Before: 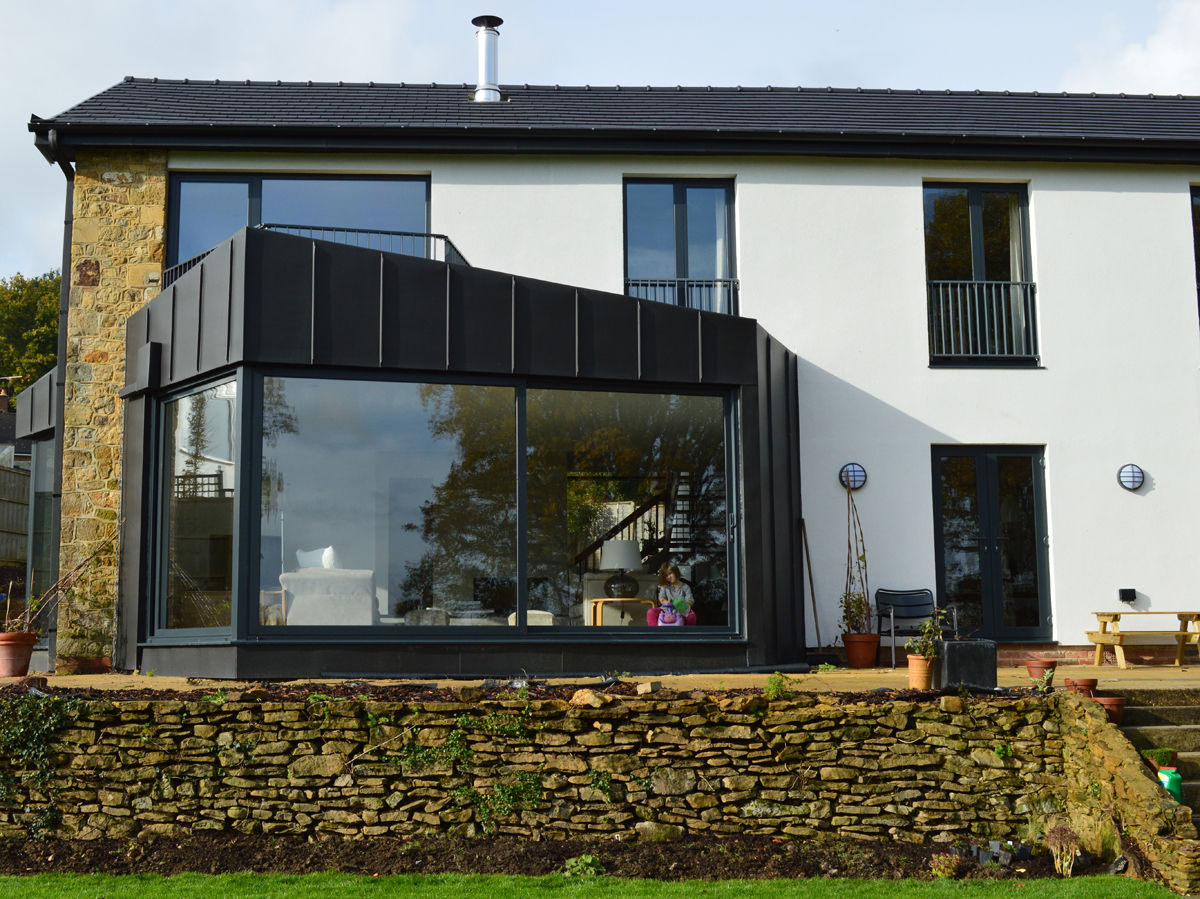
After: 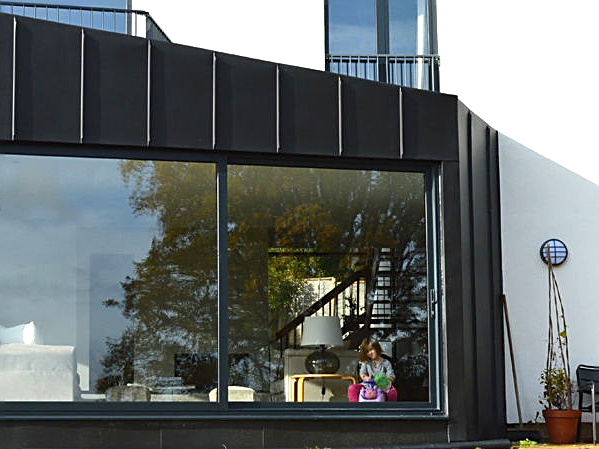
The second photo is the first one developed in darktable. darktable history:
color balance rgb: global vibrance 0.5%
sharpen: on, module defaults
crop: left 25%, top 25%, right 25%, bottom 25%
exposure: black level correction 0, exposure 0.7 EV, compensate exposure bias true, compensate highlight preservation false
